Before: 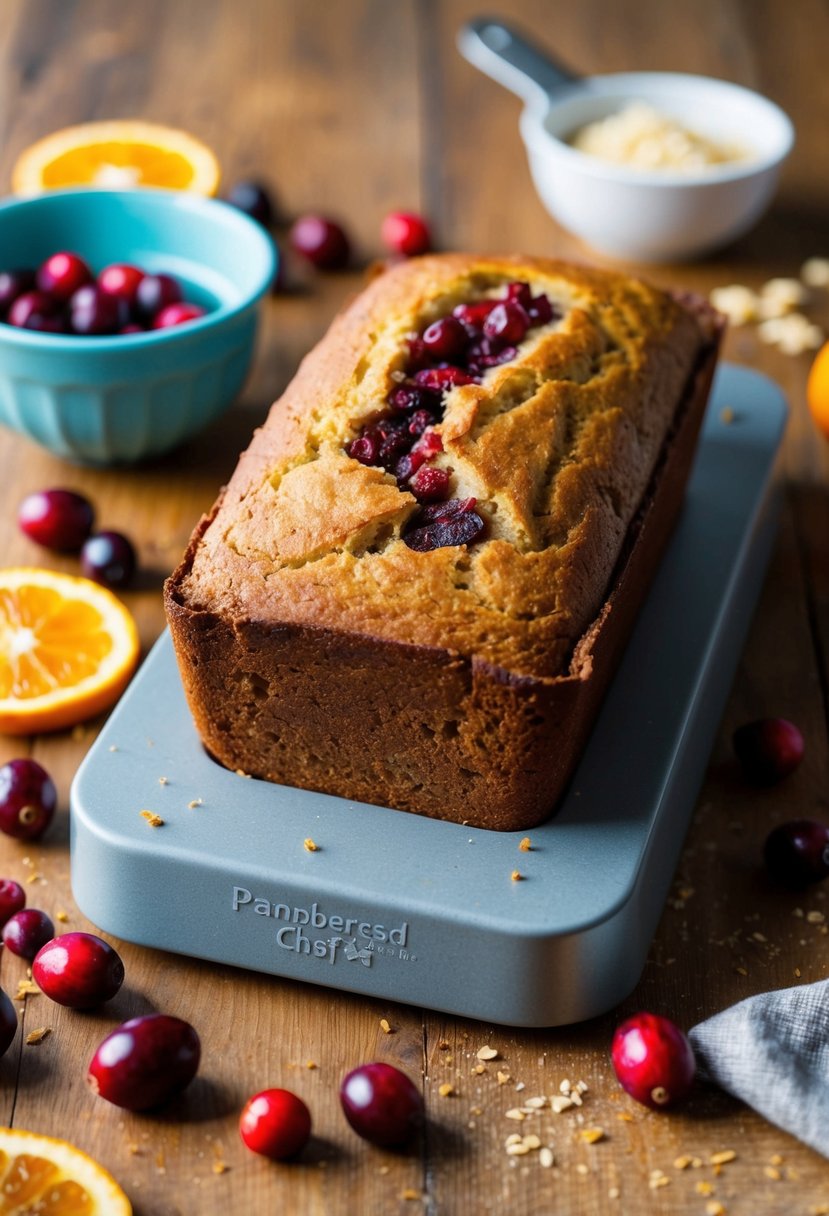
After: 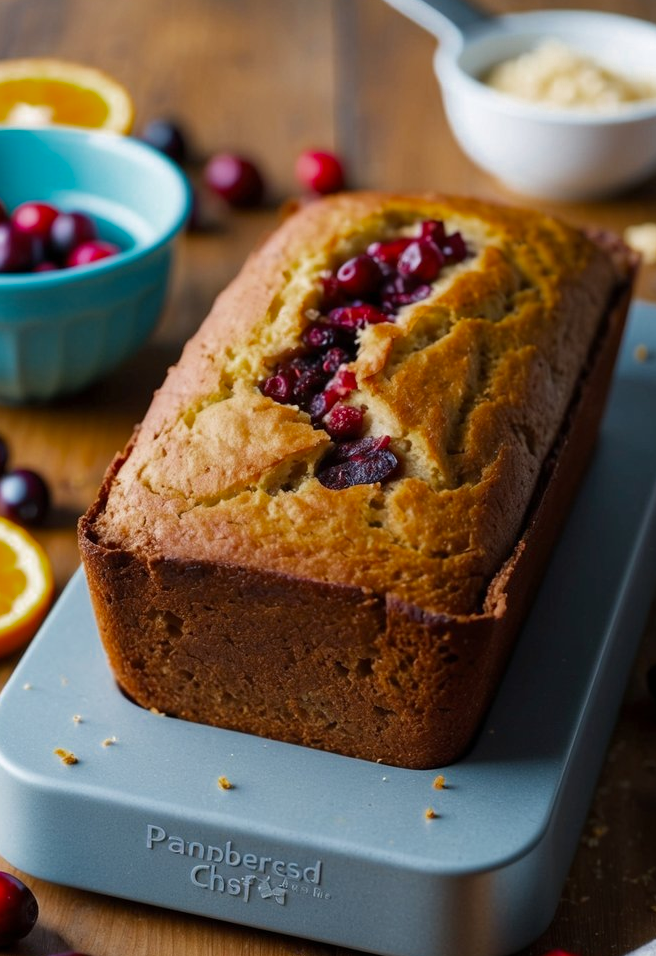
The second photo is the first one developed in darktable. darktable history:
color zones: curves: ch0 [(0, 0.425) (0.143, 0.422) (0.286, 0.42) (0.429, 0.419) (0.571, 0.419) (0.714, 0.42) (0.857, 0.422) (1, 0.425)], mix 26.01%
crop and rotate: left 10.488%, top 5.124%, right 10.368%, bottom 16.215%
